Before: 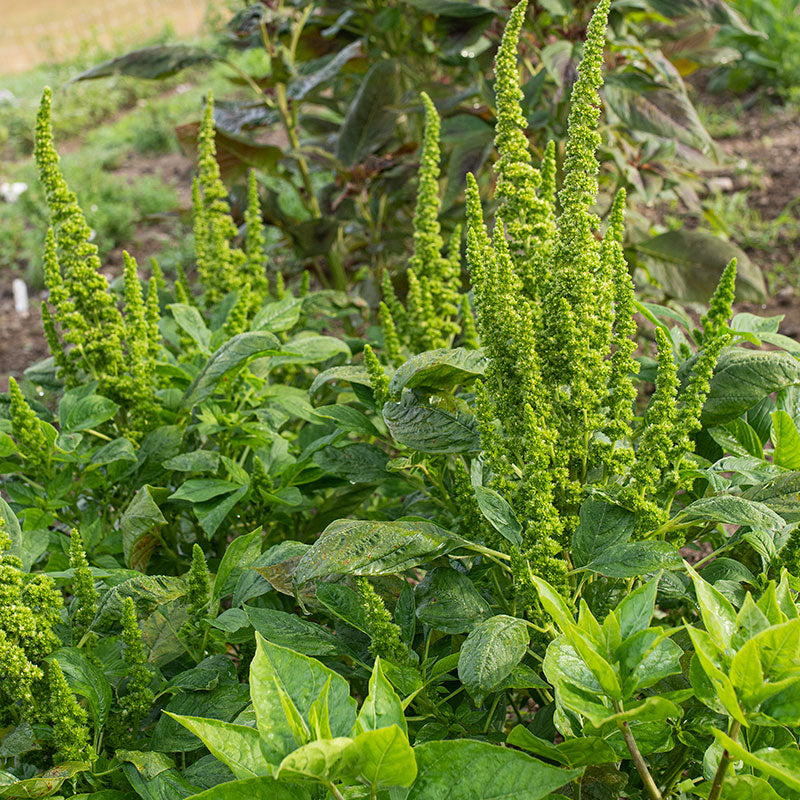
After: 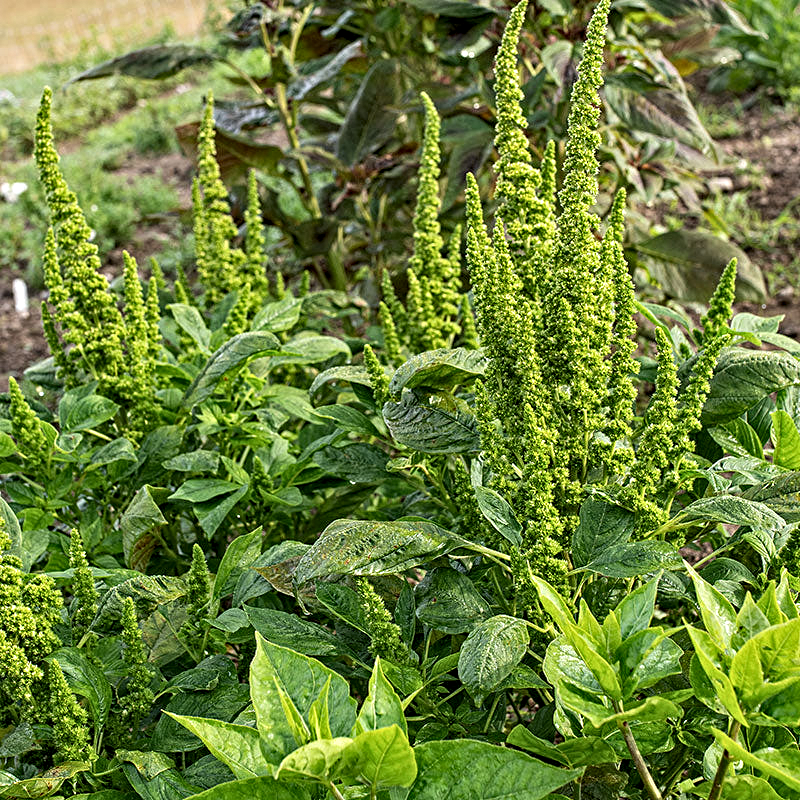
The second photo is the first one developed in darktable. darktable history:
exposure: compensate highlight preservation false
contrast equalizer: y [[0.5, 0.542, 0.583, 0.625, 0.667, 0.708], [0.5 ×6], [0.5 ×6], [0 ×6], [0 ×6]]
